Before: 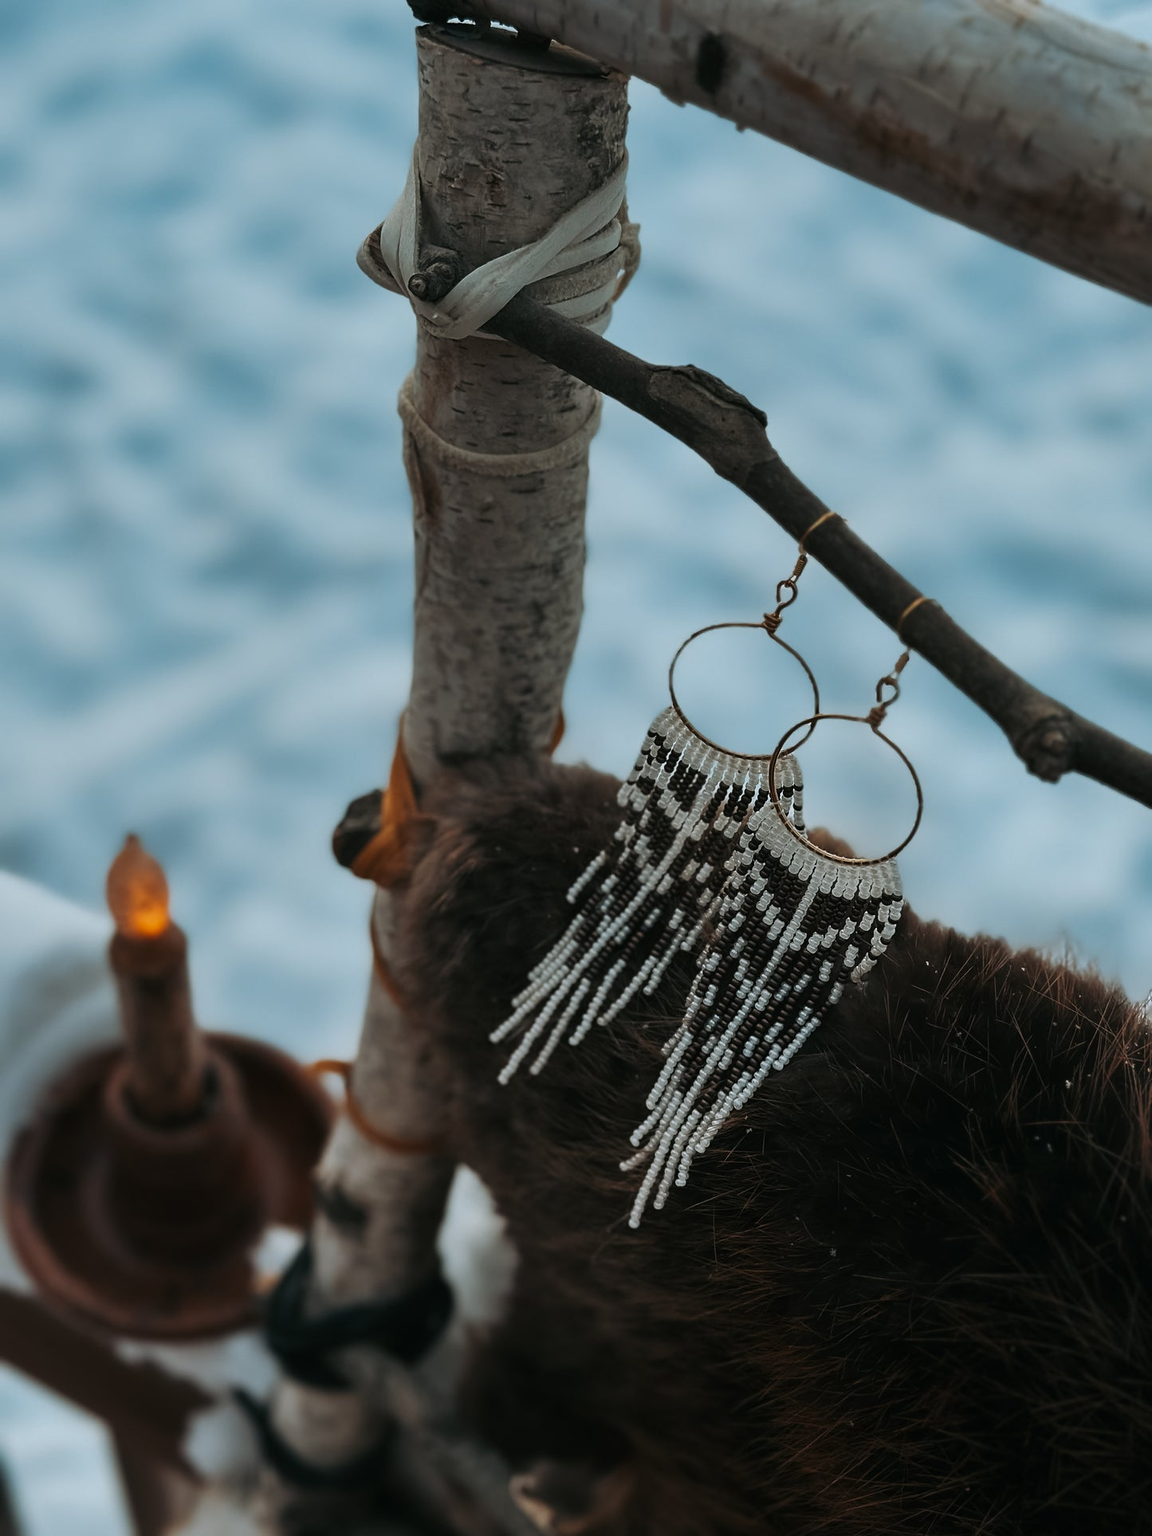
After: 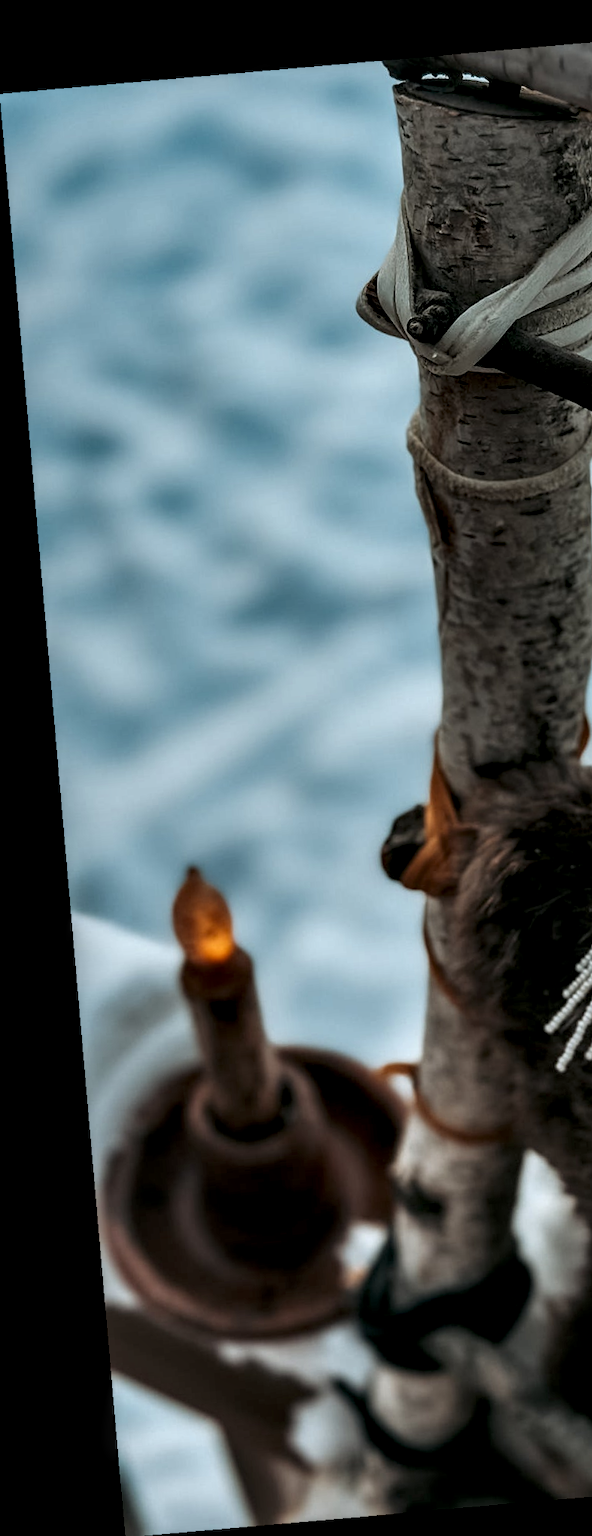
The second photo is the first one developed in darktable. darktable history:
crop and rotate: left 0%, top 0%, right 50.845%
rotate and perspective: rotation -4.98°, automatic cropping off
local contrast: highlights 19%, detail 186%
